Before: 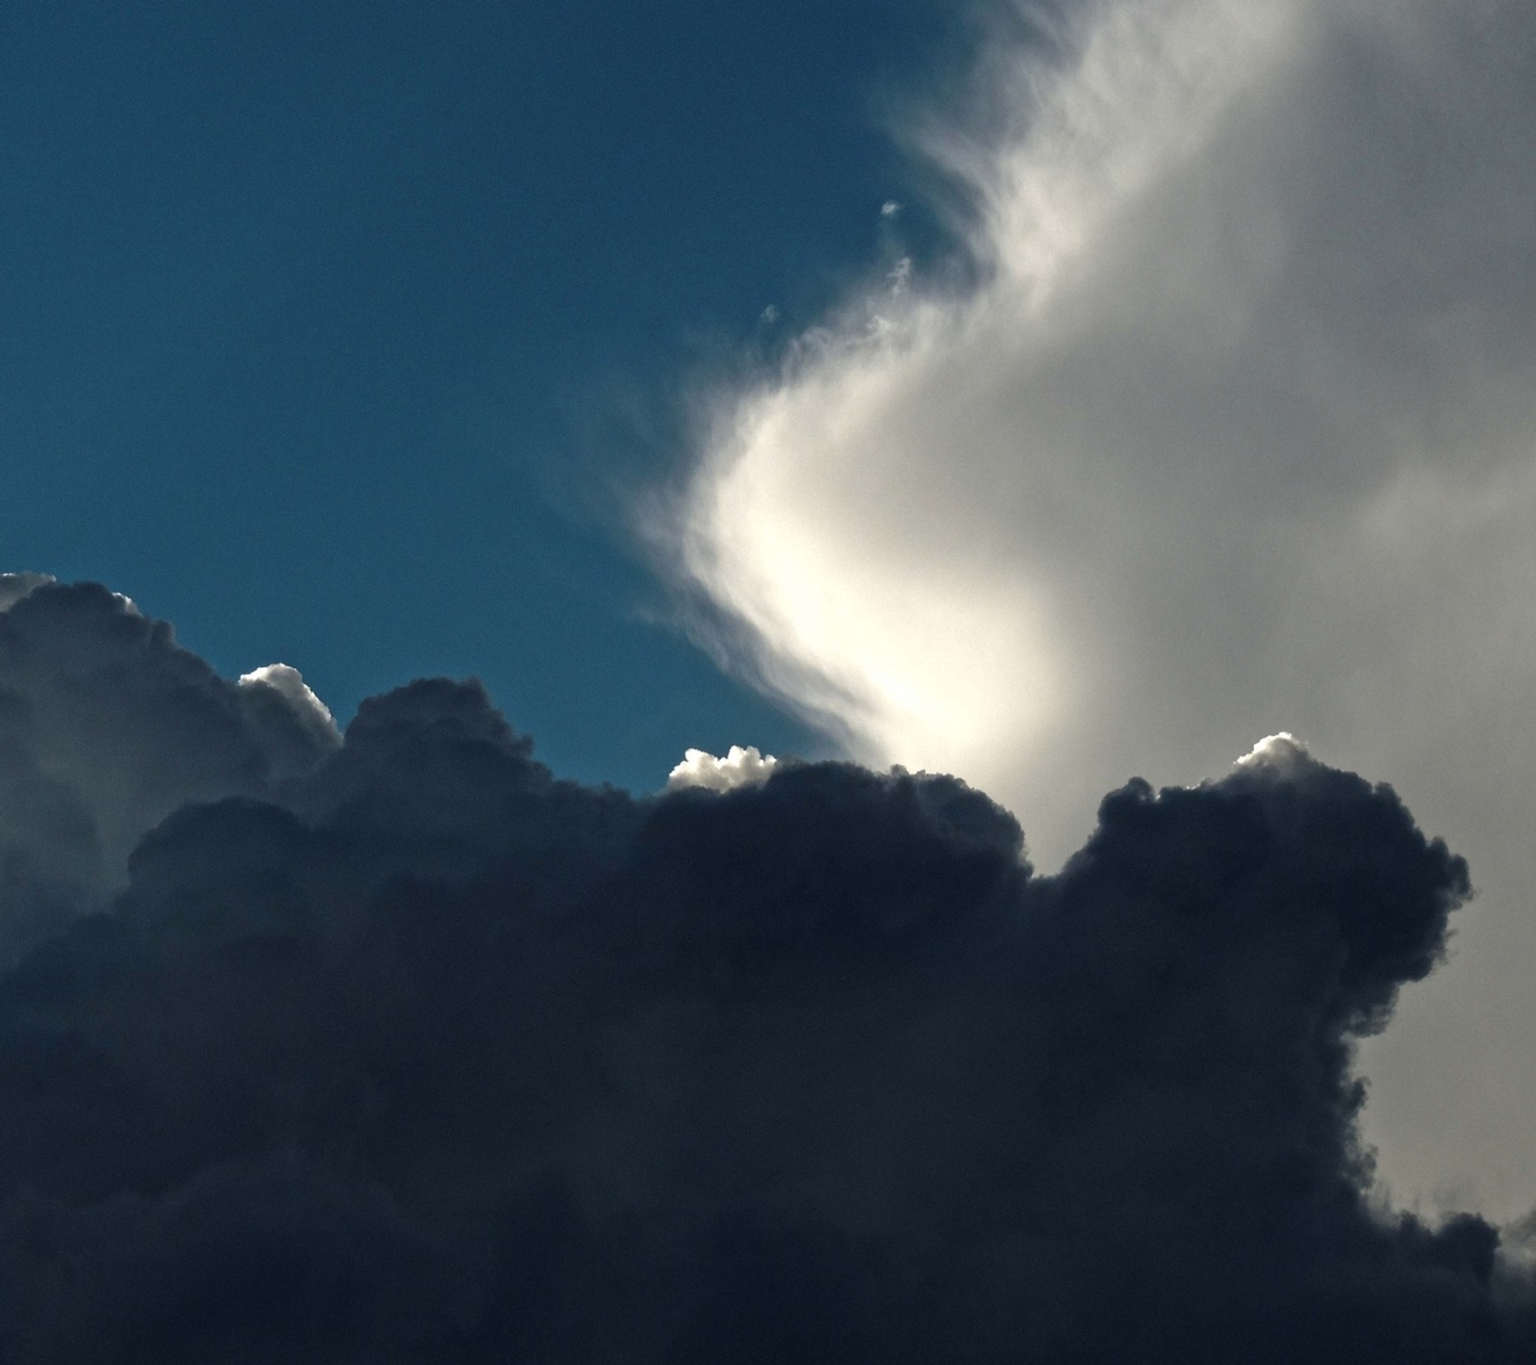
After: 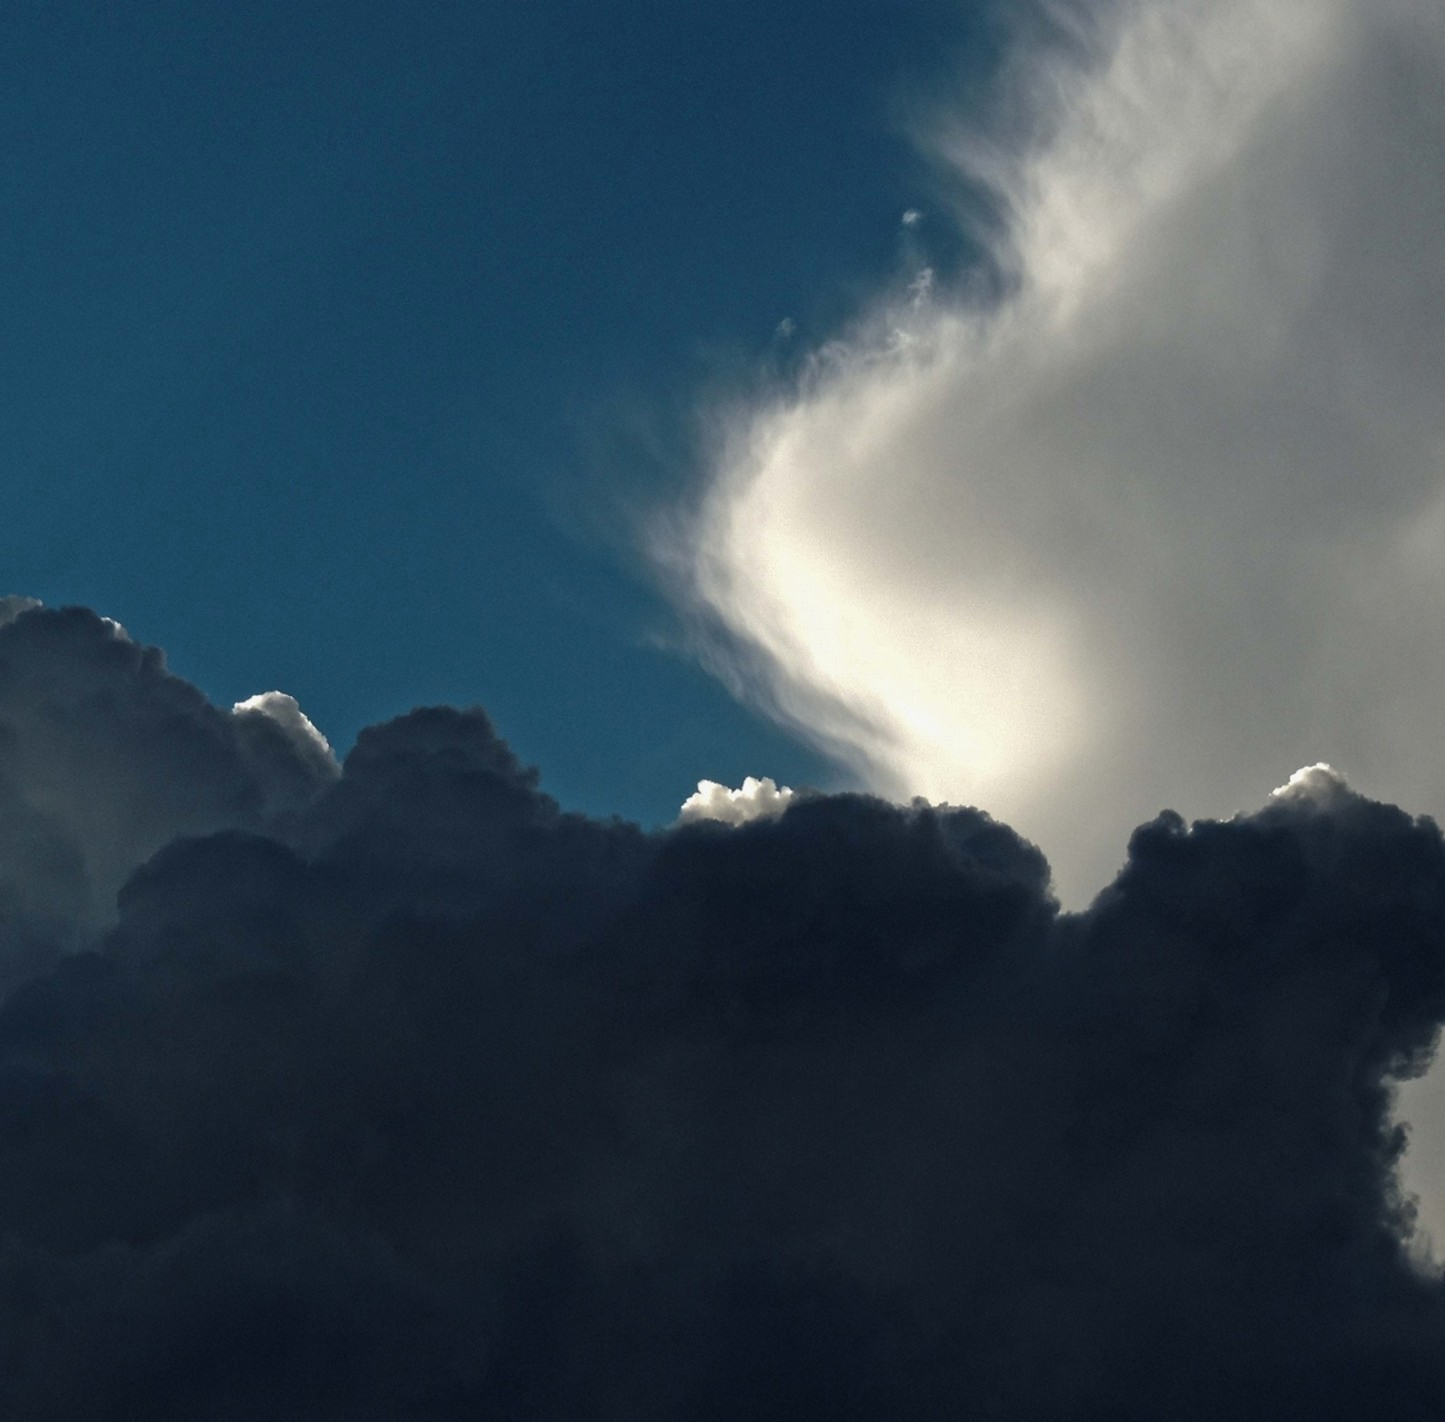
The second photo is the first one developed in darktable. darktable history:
shadows and highlights: shadows -20.02, white point adjustment -2.03, highlights -35.19
crop and rotate: left 1%, right 8.679%
